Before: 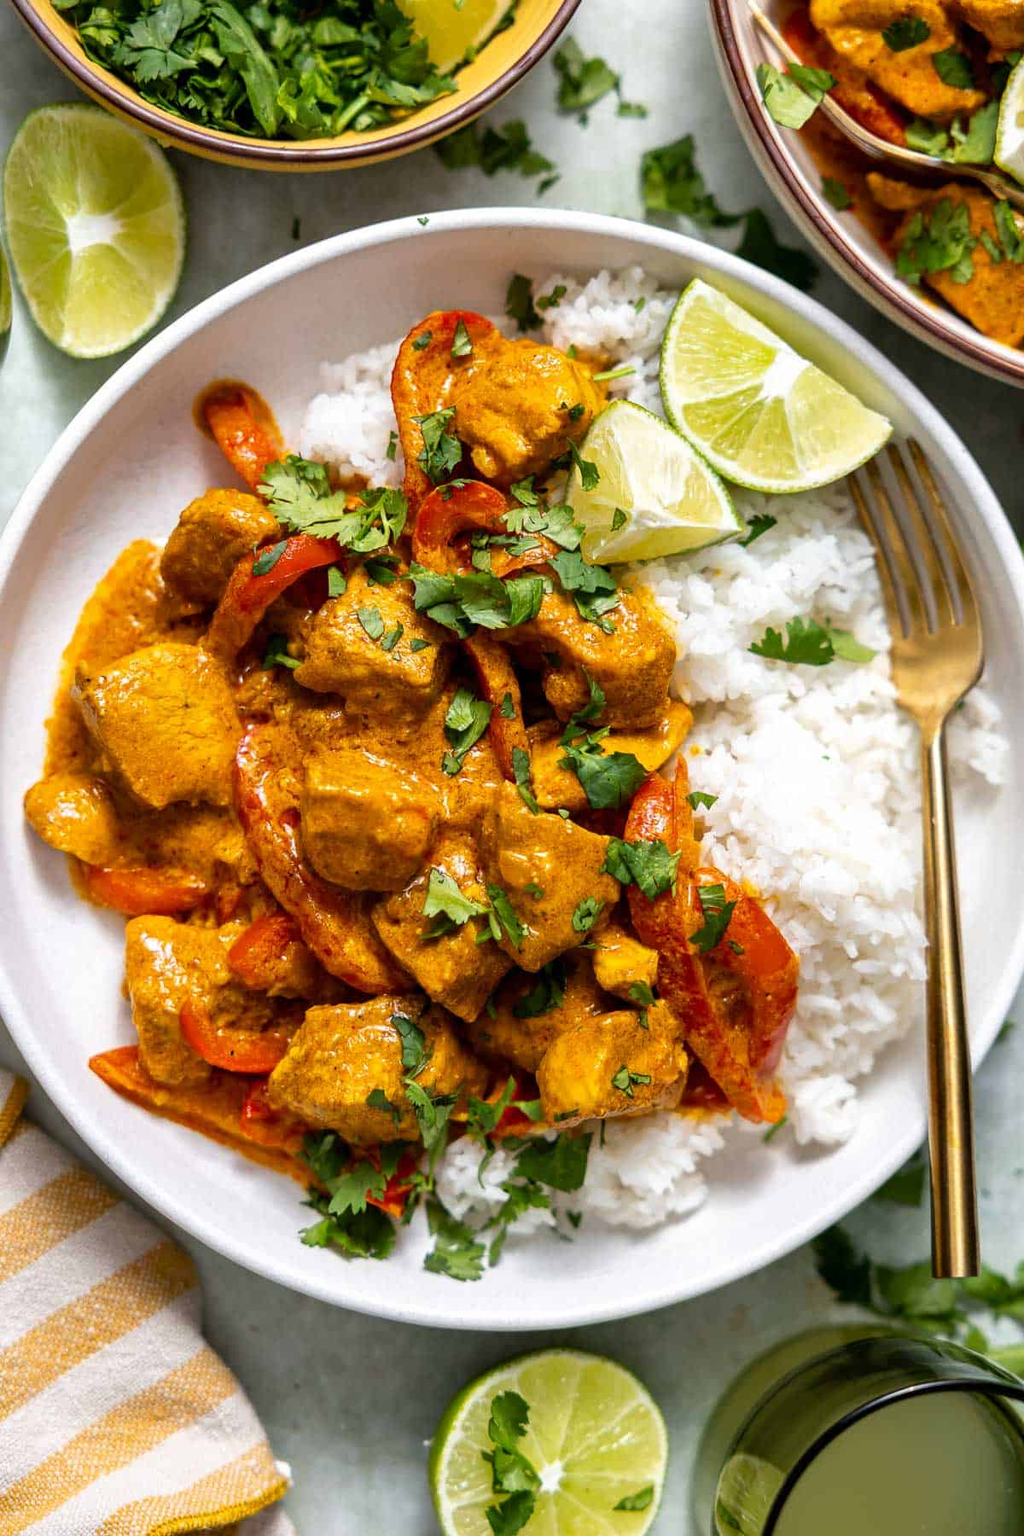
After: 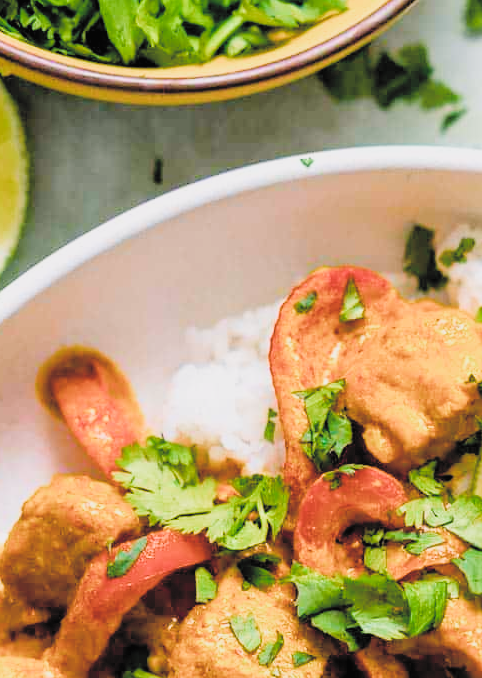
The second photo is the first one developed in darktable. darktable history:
filmic rgb: black relative exposure -7.65 EV, white relative exposure 4.56 EV, hardness 3.61, color science v4 (2020)
color balance rgb: shadows lift › luminance -8.109%, shadows lift › chroma 2.222%, shadows lift › hue 163.21°, power › chroma 0.493%, power › hue 215.28°, highlights gain › chroma 0.26%, highlights gain › hue 332.96°, linear chroma grading › shadows 31.79%, linear chroma grading › global chroma -2.011%, linear chroma grading › mid-tones 3.786%, perceptual saturation grading › global saturation 30.52%, perceptual brilliance grading › global brilliance 11.56%
contrast brightness saturation: brightness 0.276
crop: left 15.765%, top 5.42%, right 44.058%, bottom 56.871%
